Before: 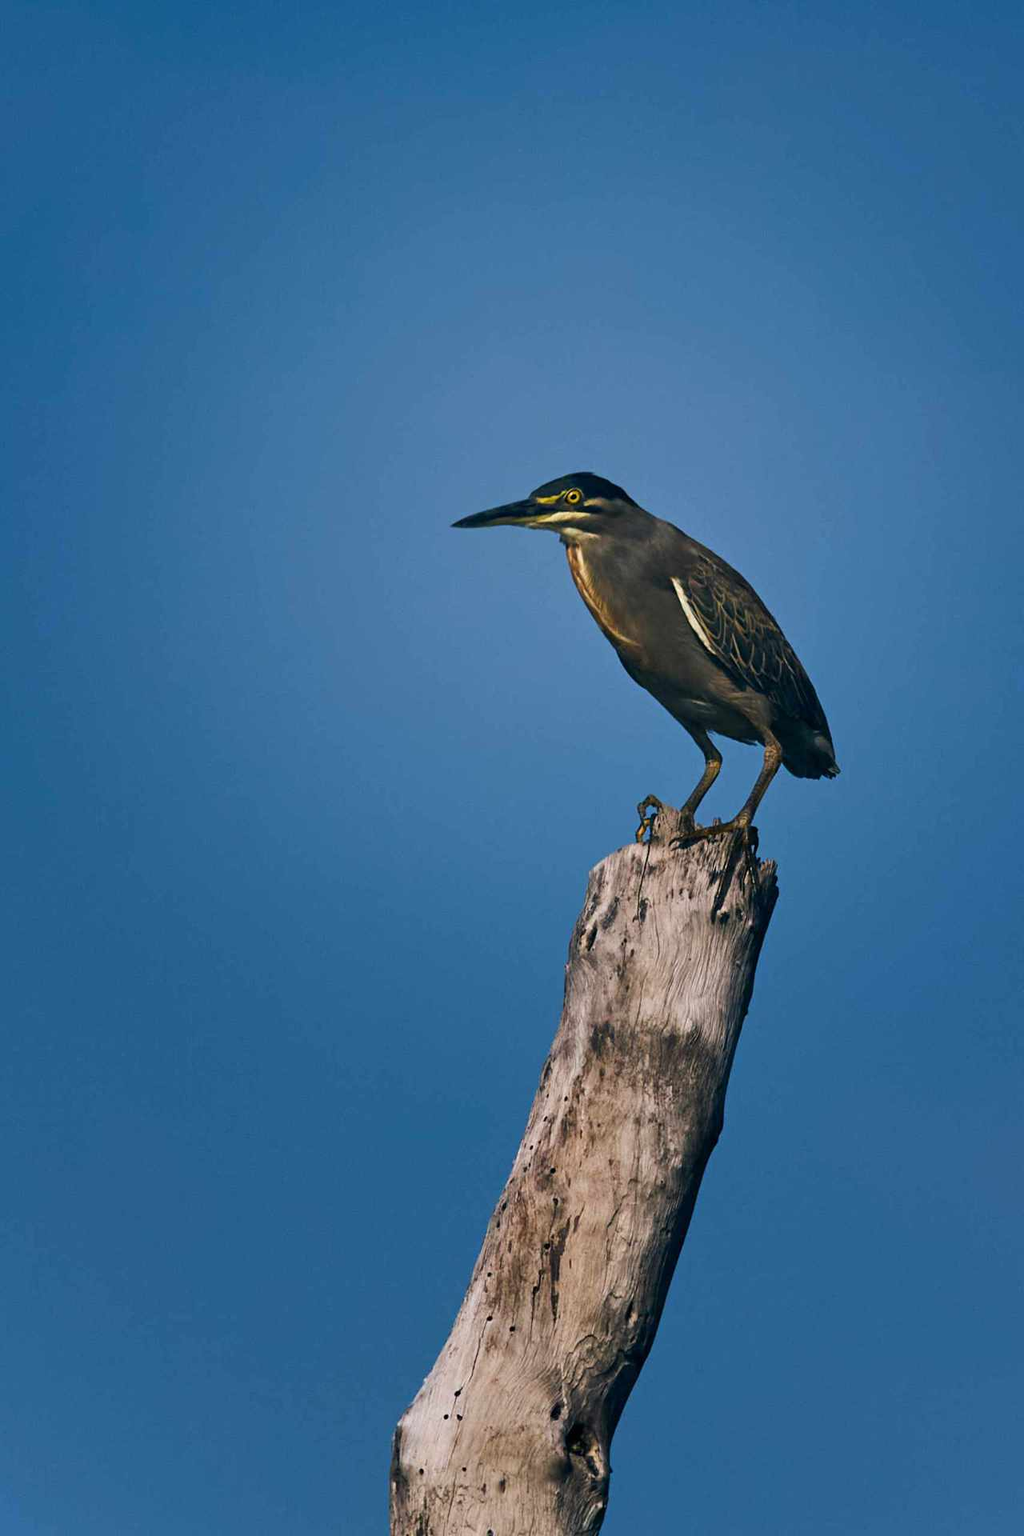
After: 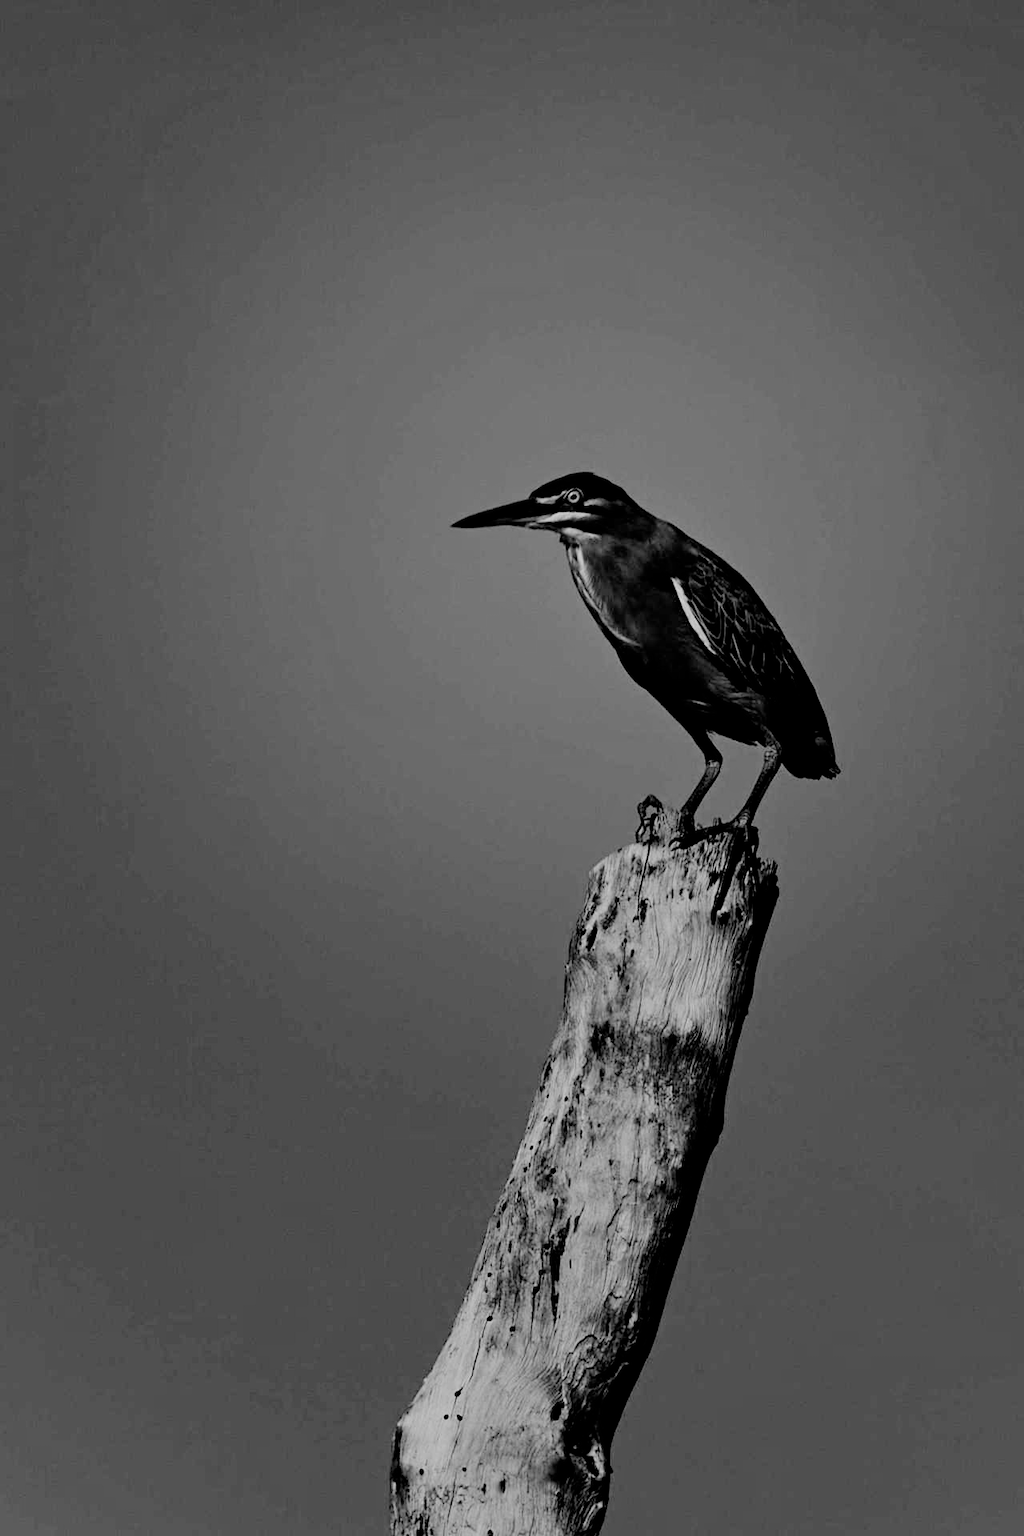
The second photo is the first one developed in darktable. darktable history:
filmic rgb: black relative exposure -2.85 EV, white relative exposure 4.56 EV, hardness 1.77, contrast 1.25, preserve chrominance no, color science v5 (2021)
monochrome: a 32, b 64, size 2.3
